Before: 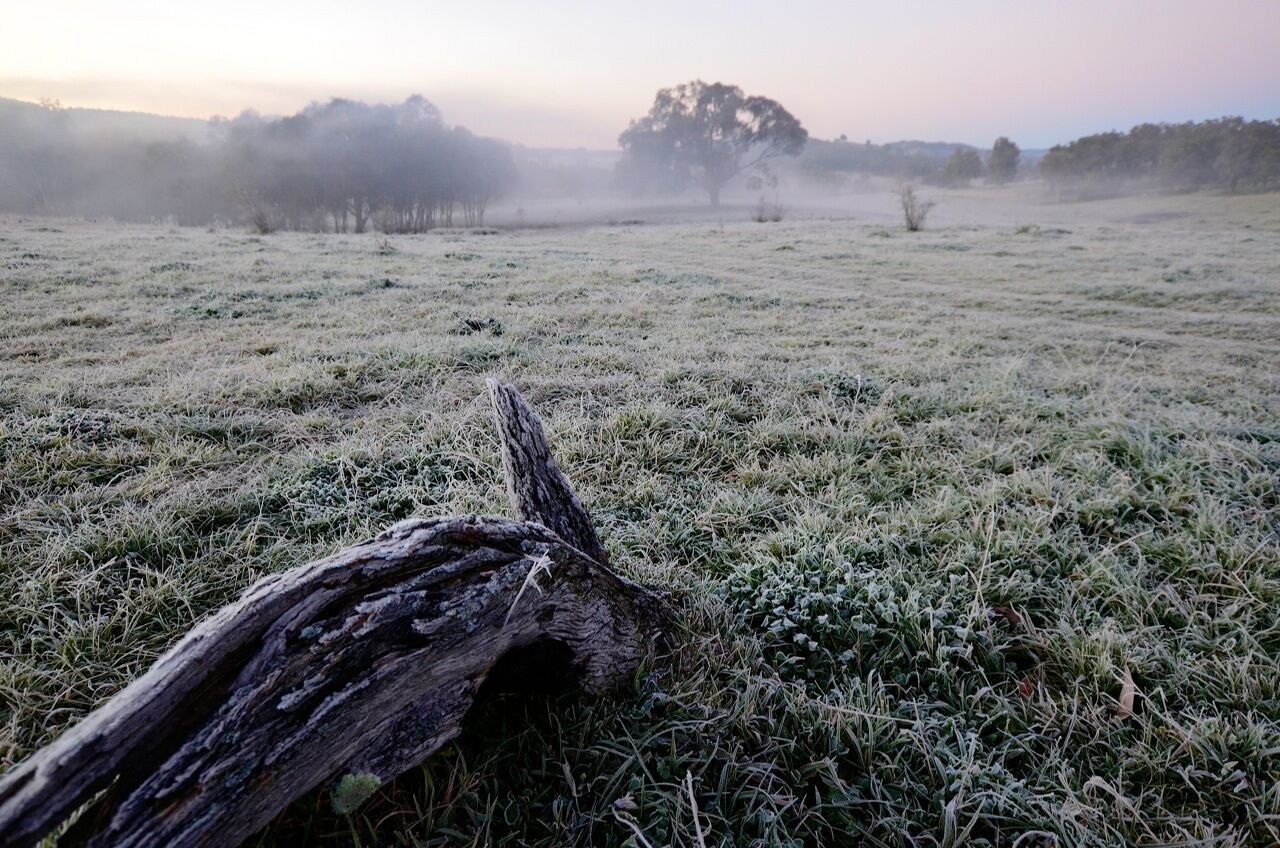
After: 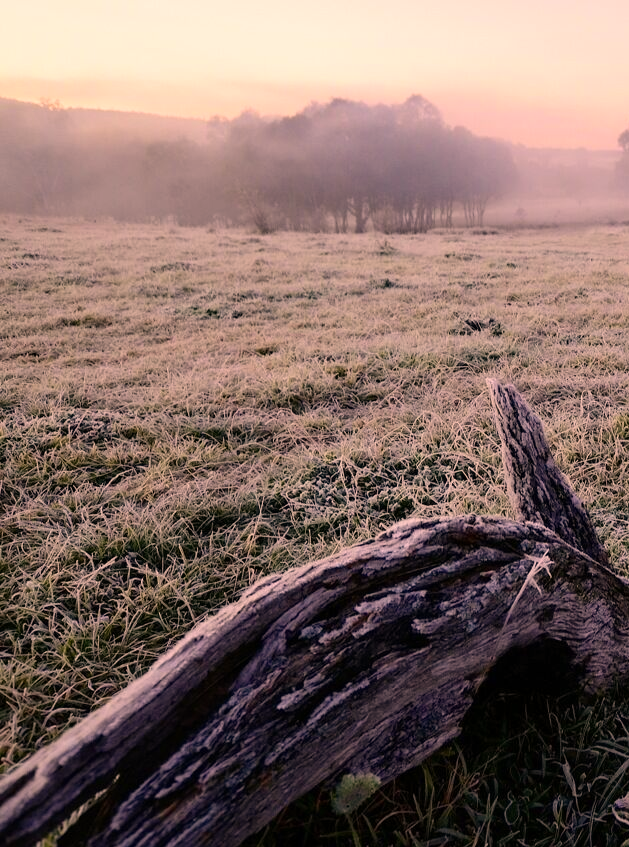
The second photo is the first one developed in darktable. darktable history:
color correction: highlights a* 21.16, highlights b* 19.61
crop and rotate: left 0%, top 0%, right 50.845%
